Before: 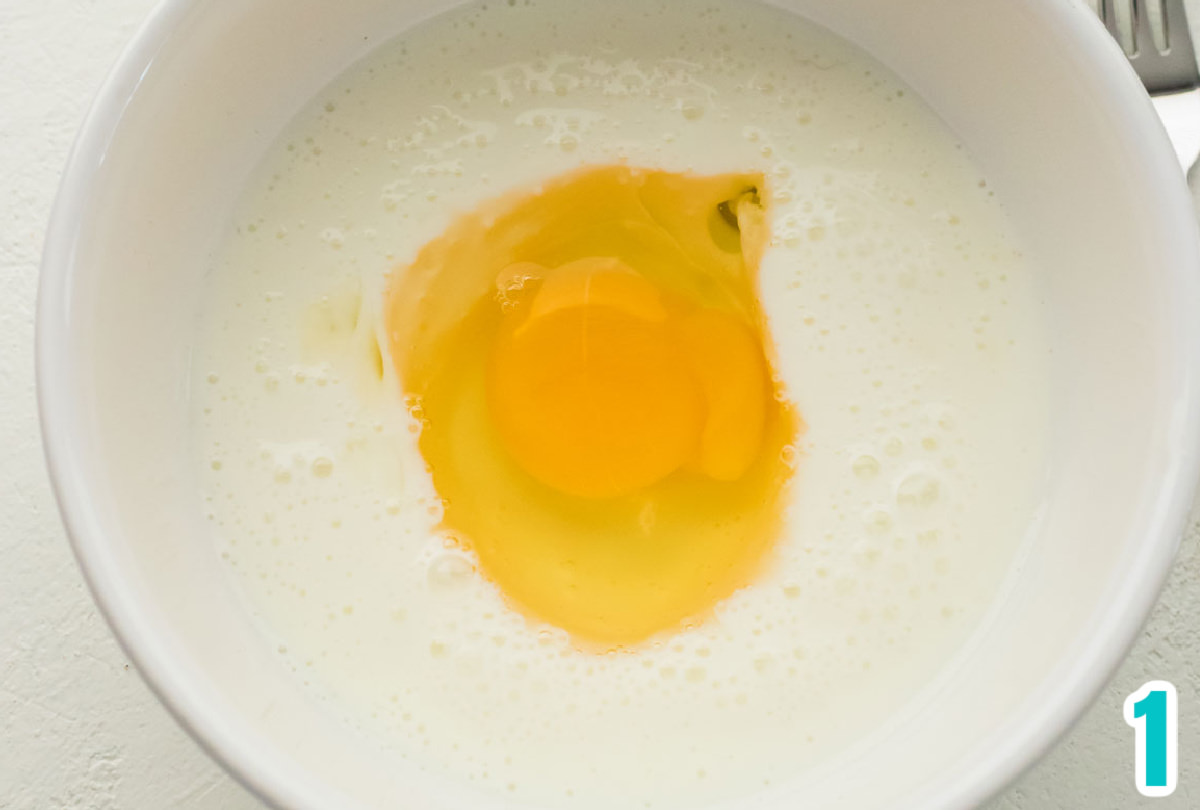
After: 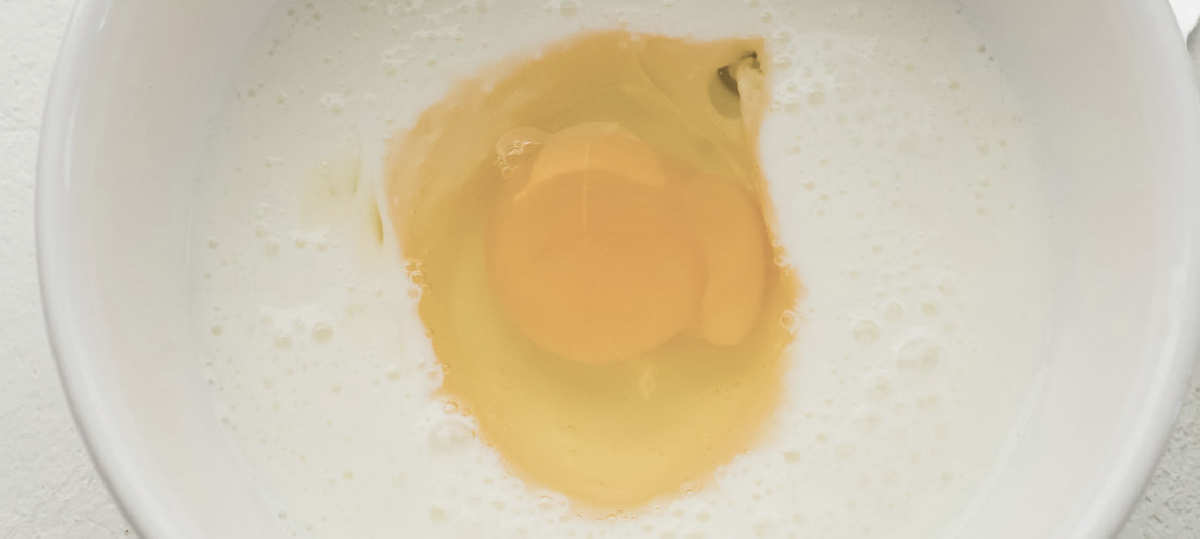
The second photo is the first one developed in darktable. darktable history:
contrast brightness saturation: contrast -0.05, saturation -0.41
crop: top 16.727%, bottom 16.727%
